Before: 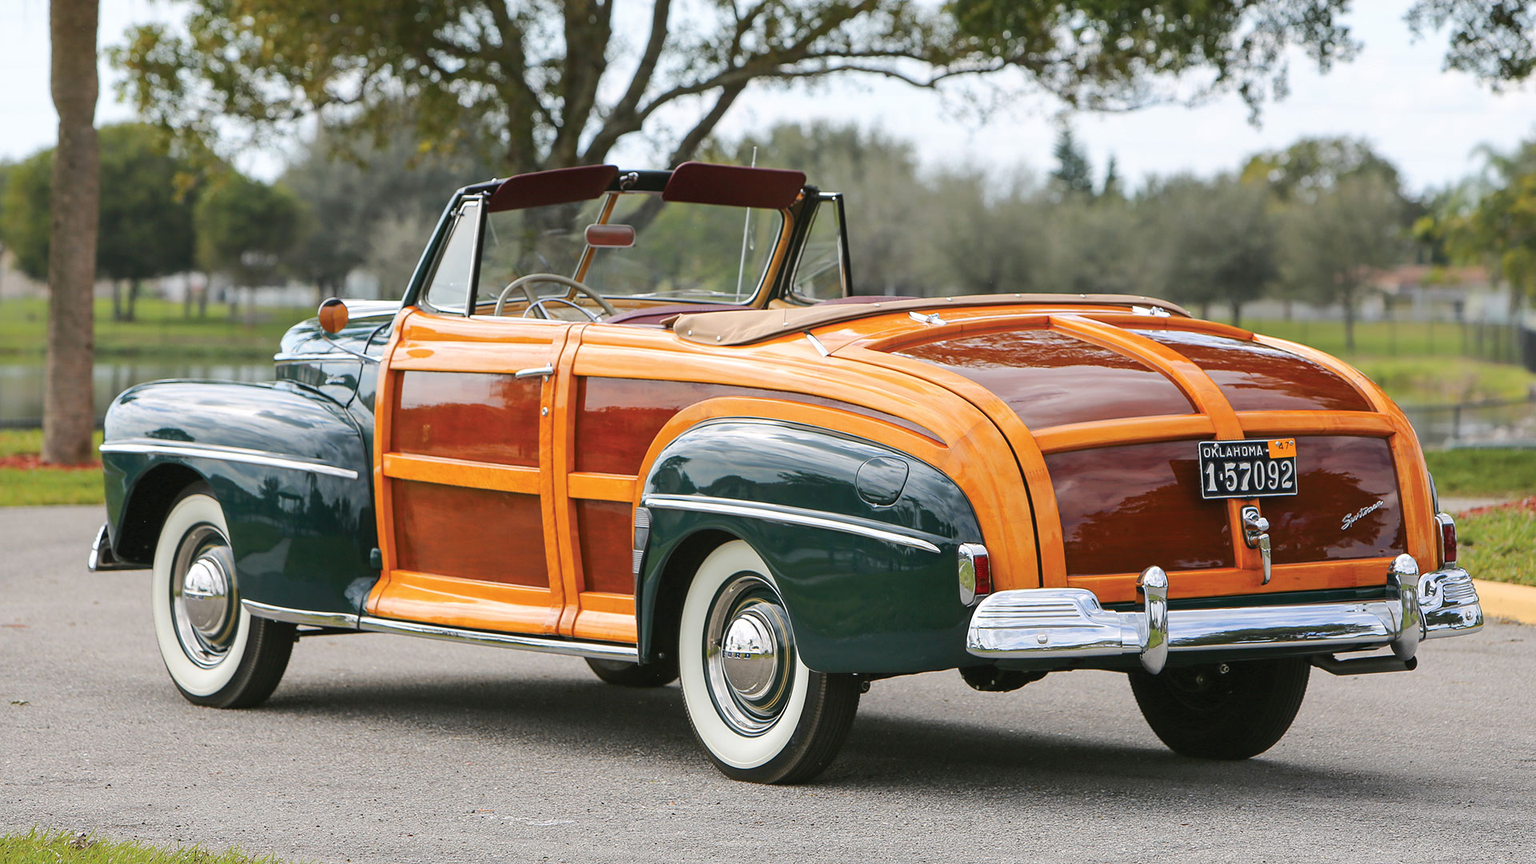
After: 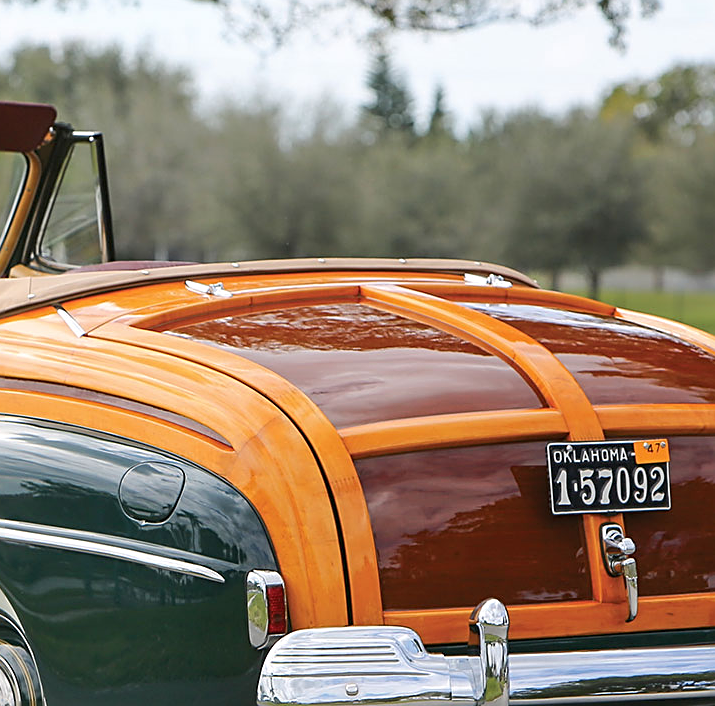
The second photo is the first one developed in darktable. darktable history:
crop and rotate: left 49.532%, top 10.094%, right 13.195%, bottom 24.5%
exposure: compensate highlight preservation false
sharpen: on, module defaults
